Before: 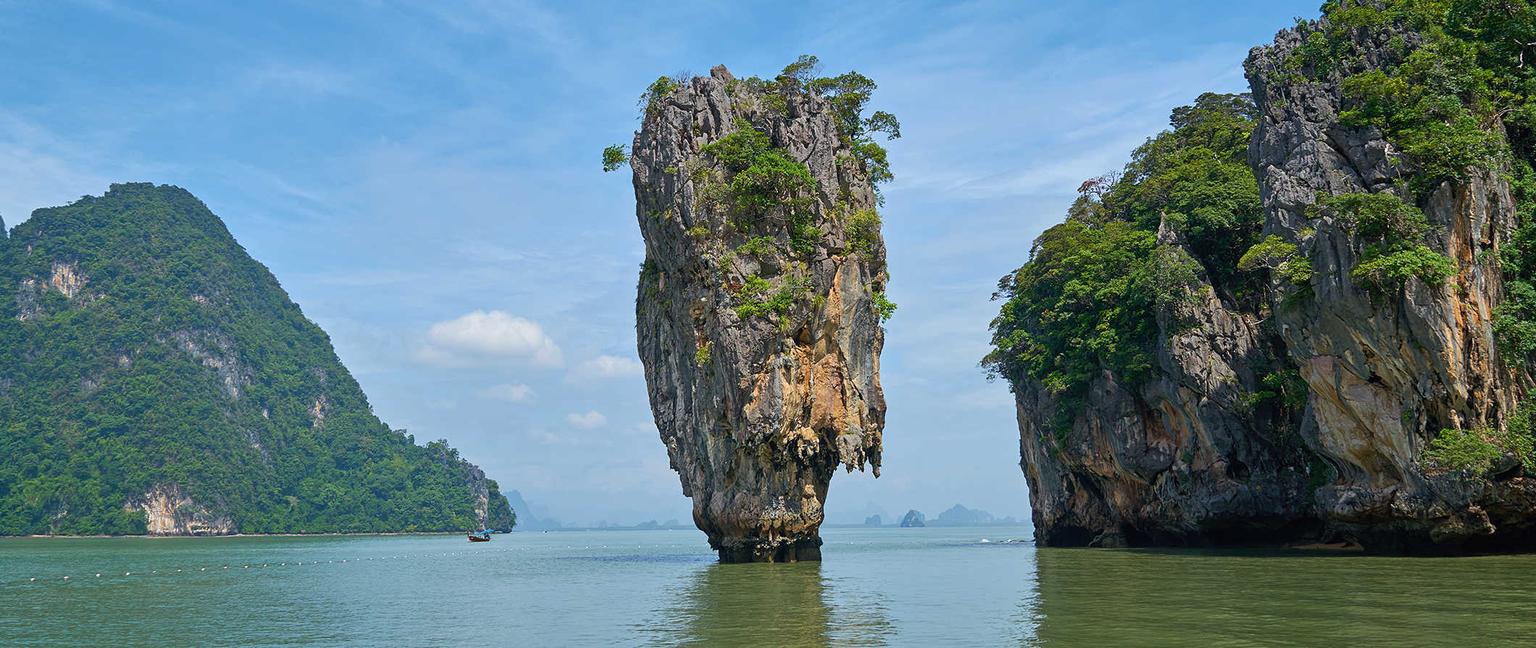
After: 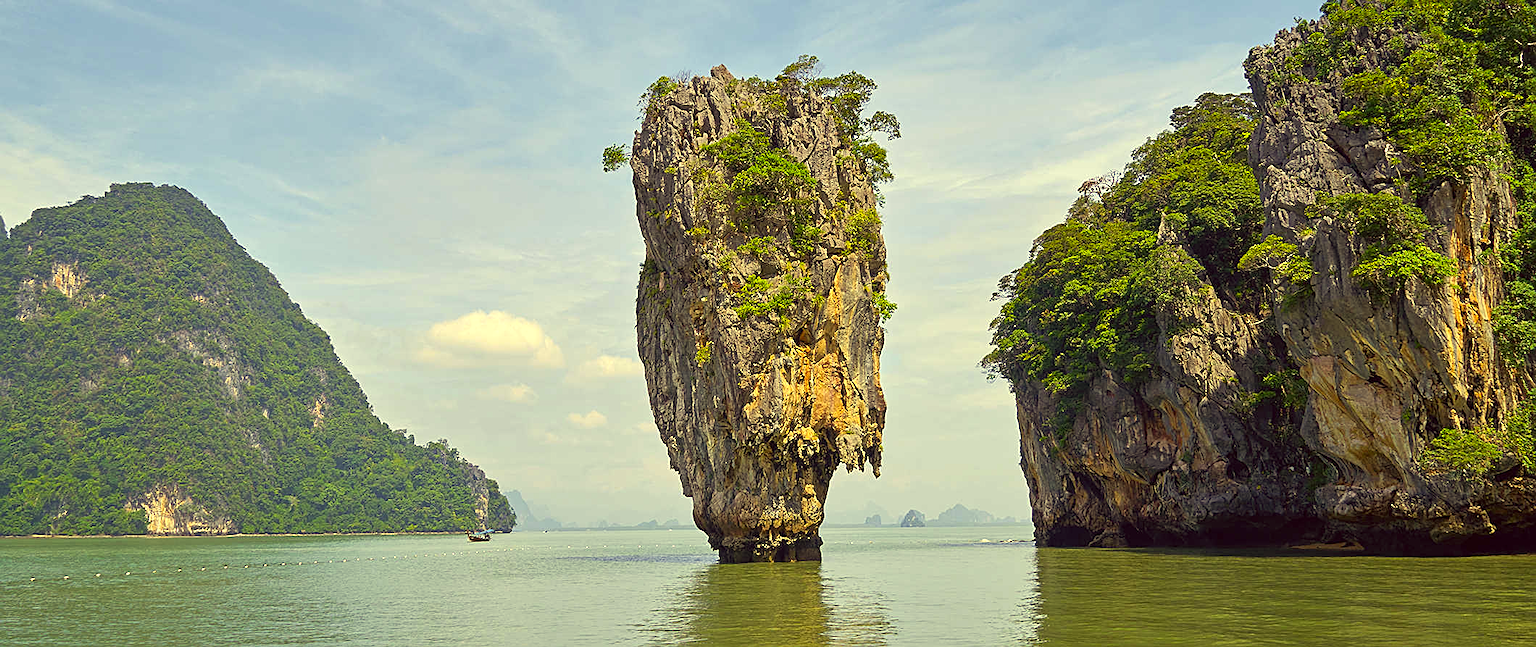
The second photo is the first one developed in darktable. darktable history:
color correction: highlights a* -0.473, highlights b* 39.55, shadows a* 9.45, shadows b* -0.16
exposure: black level correction 0, exposure 0.498 EV, compensate highlight preservation false
sharpen: on, module defaults
